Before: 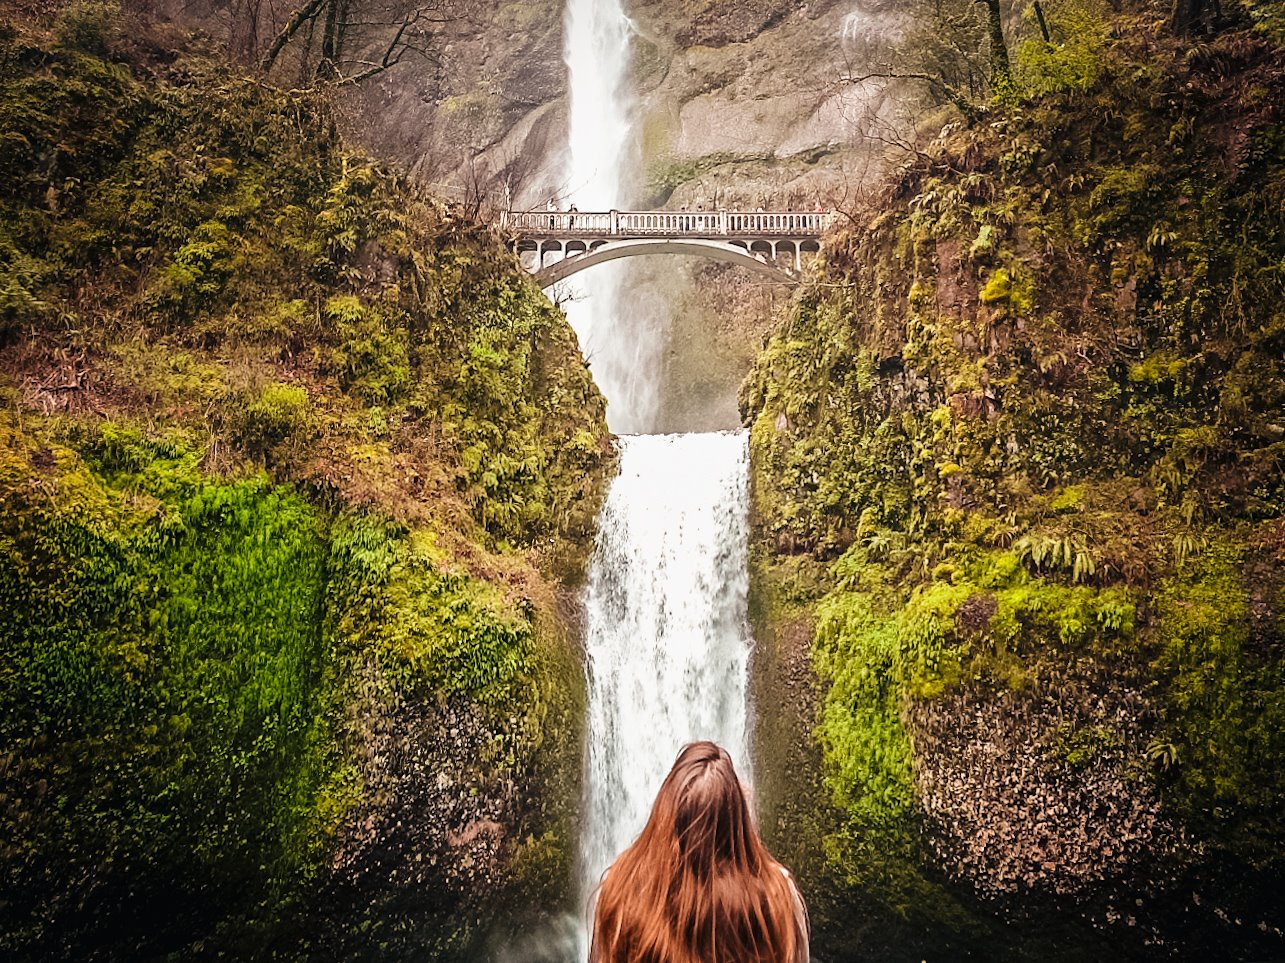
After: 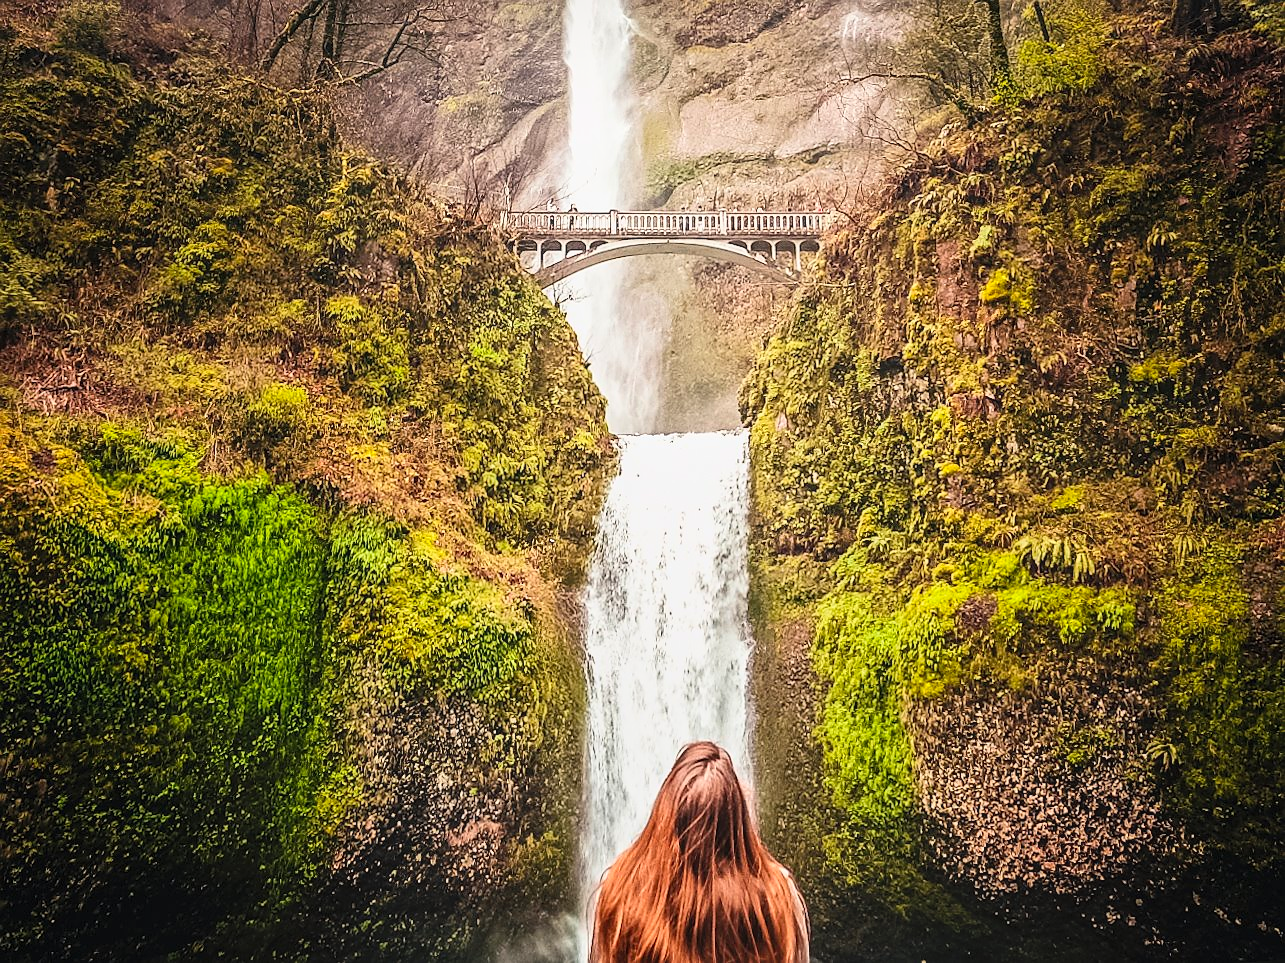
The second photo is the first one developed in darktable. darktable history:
contrast brightness saturation: contrast 0.2, brightness 0.155, saturation 0.225
local contrast: detail 109%
sharpen: radius 0.97, amount 0.605
